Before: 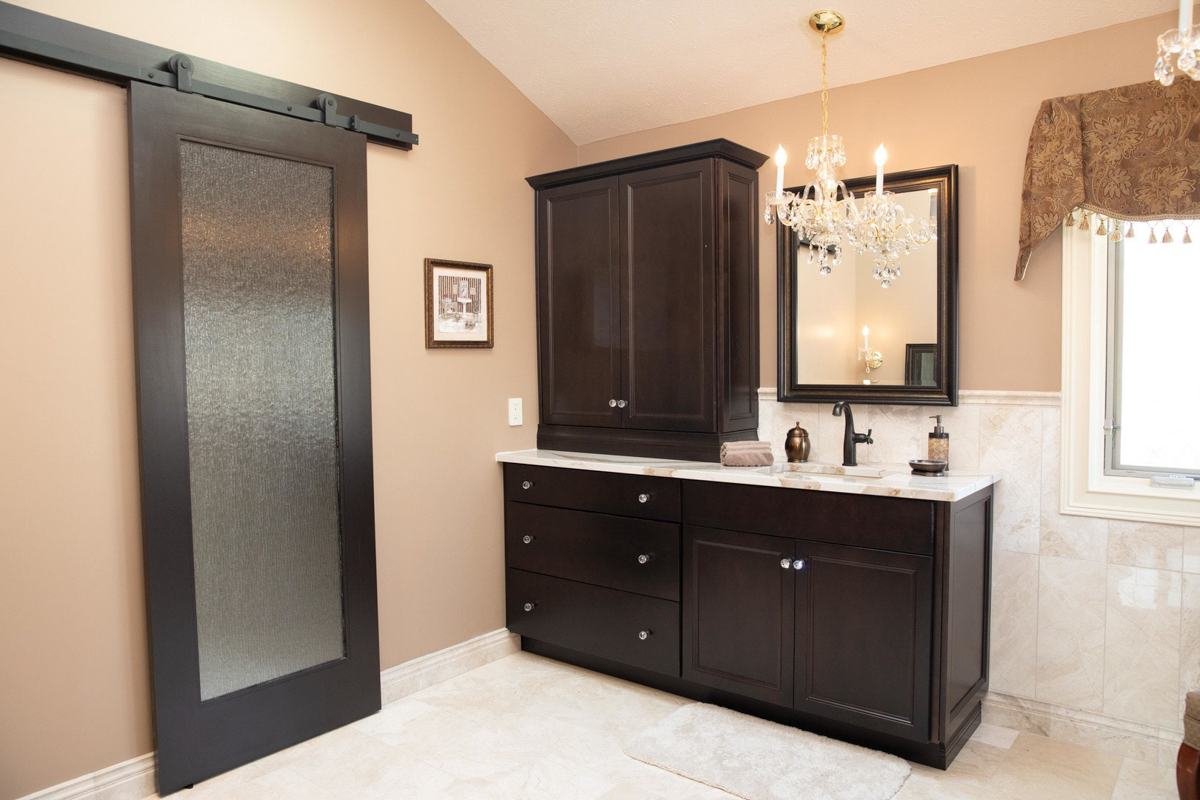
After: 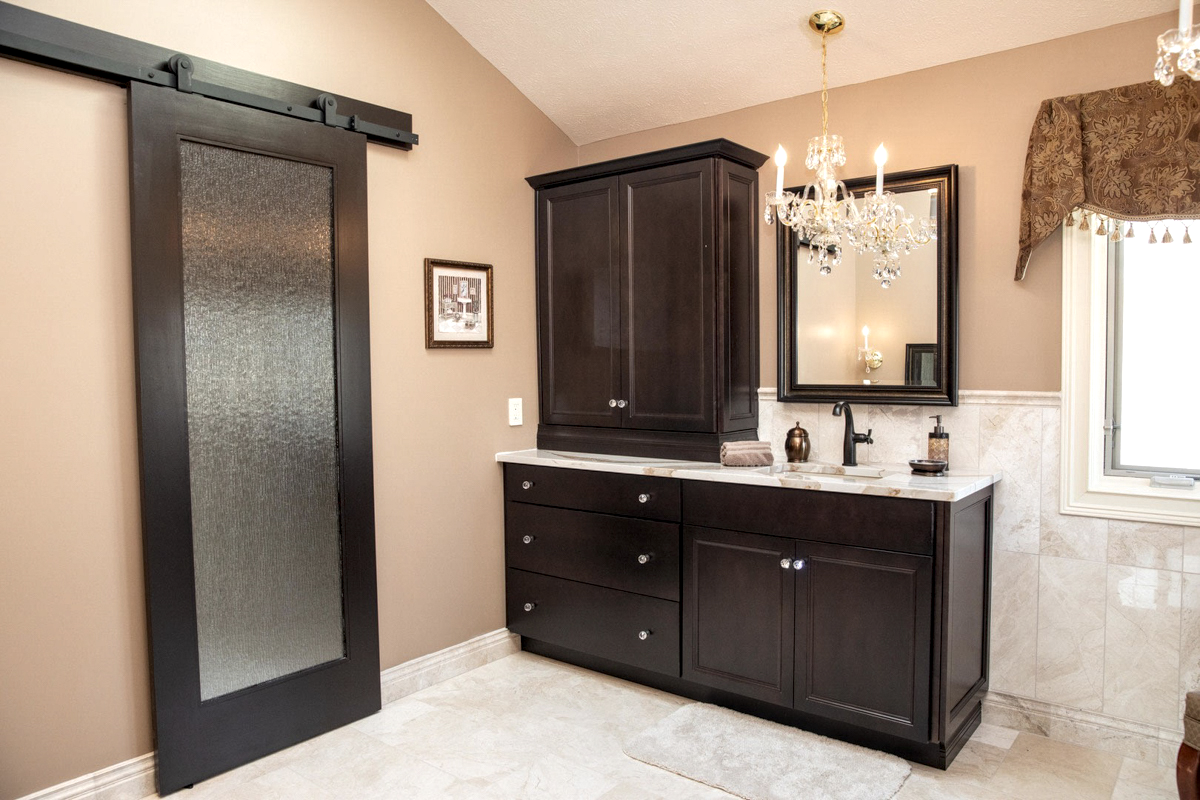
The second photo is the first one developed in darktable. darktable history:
contrast brightness saturation: saturation -0.06
local contrast: detail 150%
